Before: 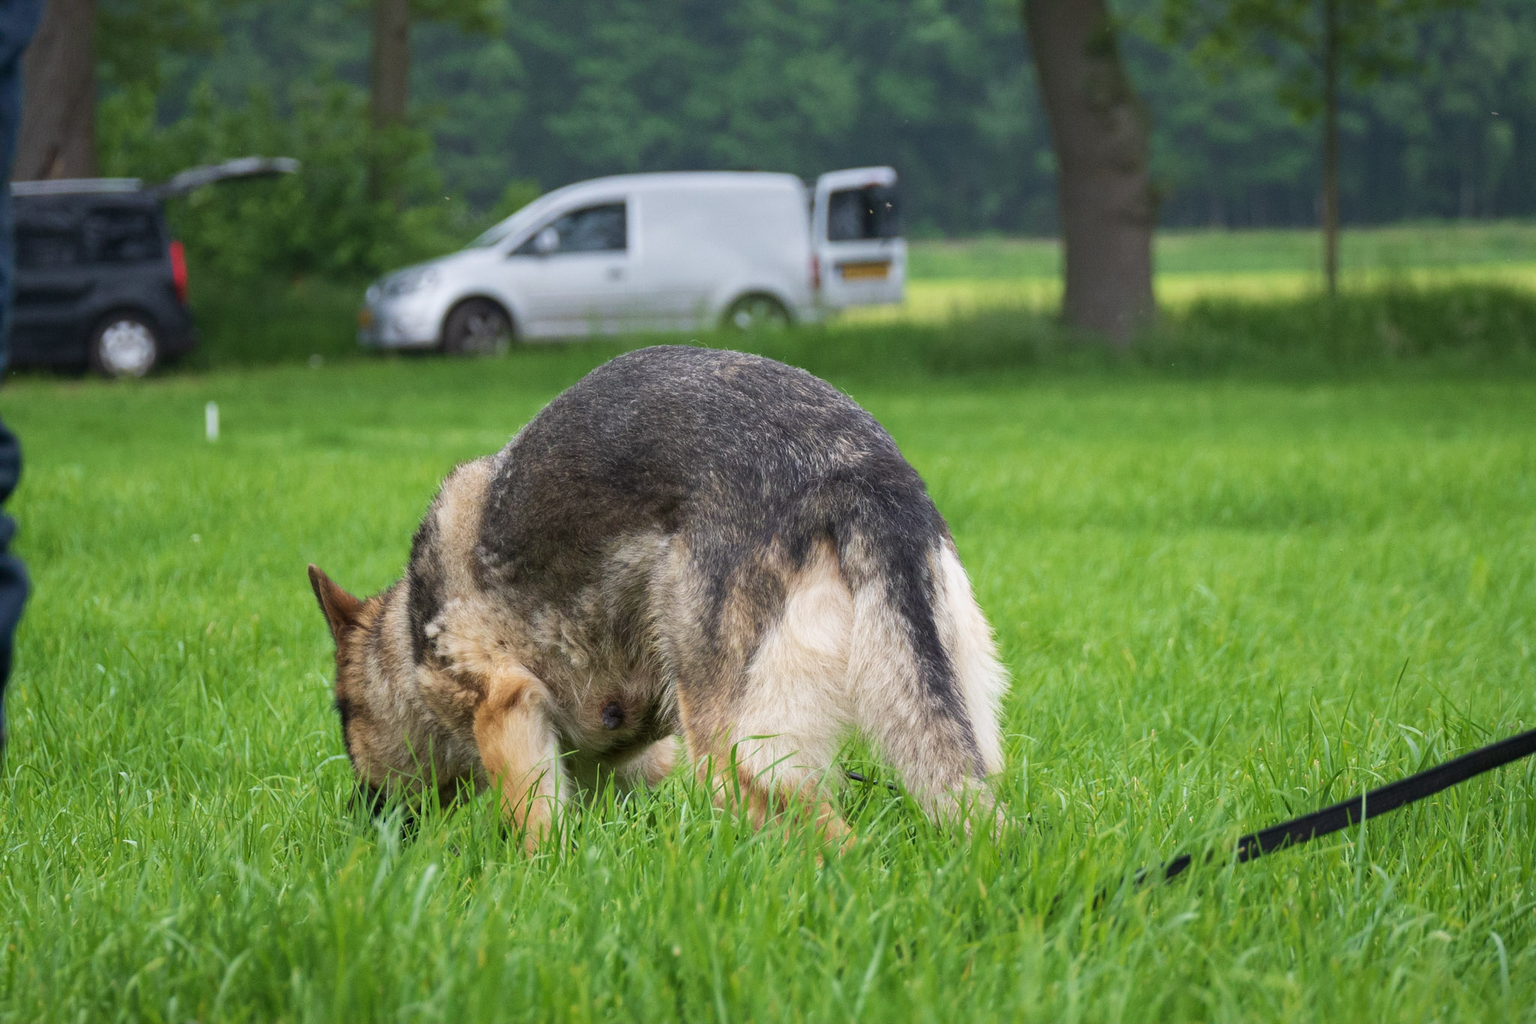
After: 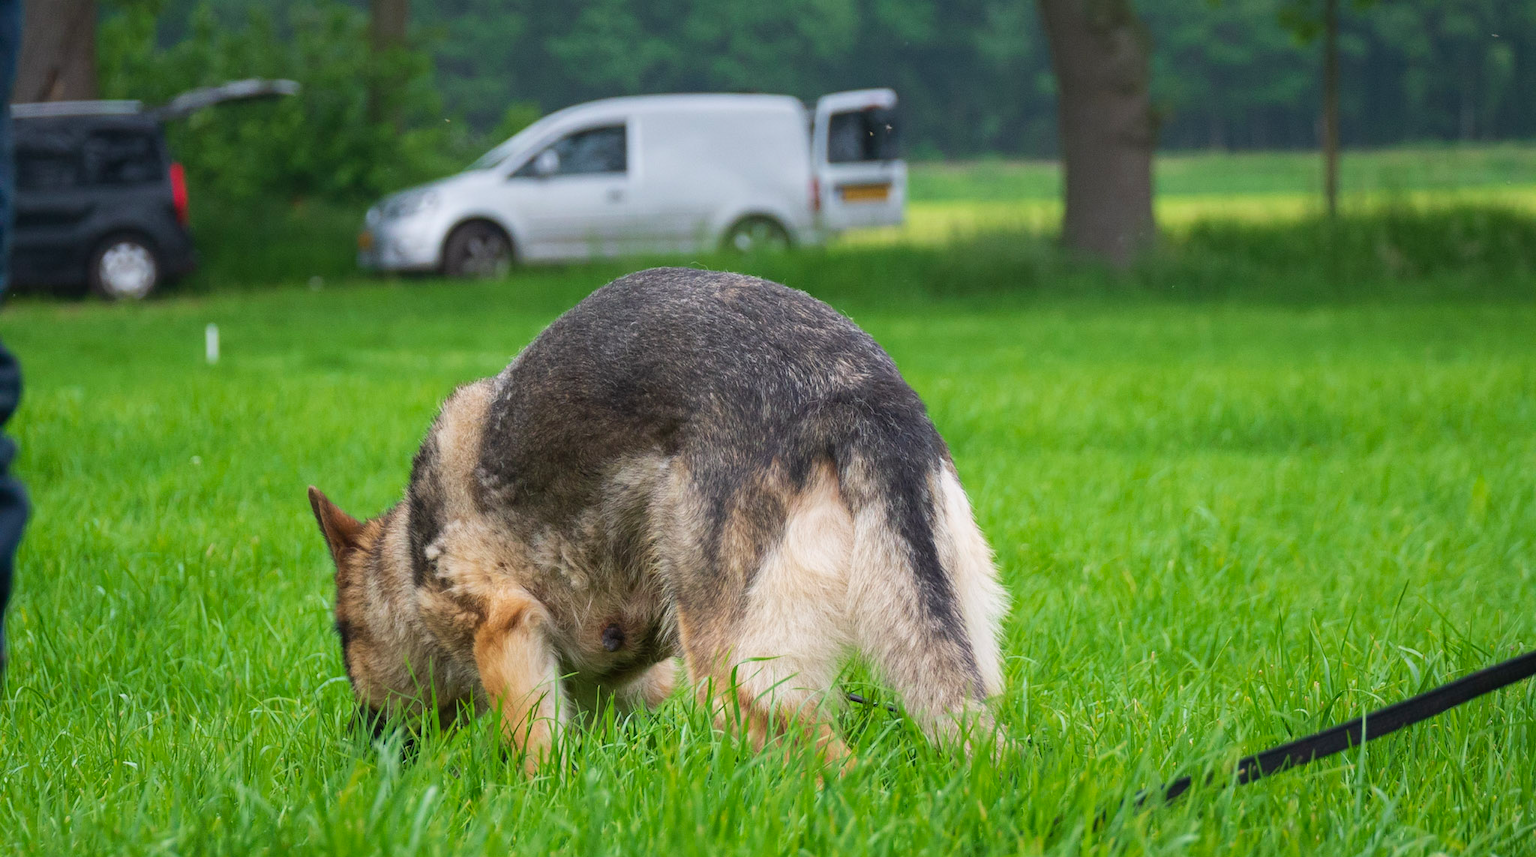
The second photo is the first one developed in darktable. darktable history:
crop: top 7.625%, bottom 8.027%
contrast equalizer: y [[0.5, 0.5, 0.478, 0.5, 0.5, 0.5], [0.5 ×6], [0.5 ×6], [0 ×6], [0 ×6]]
